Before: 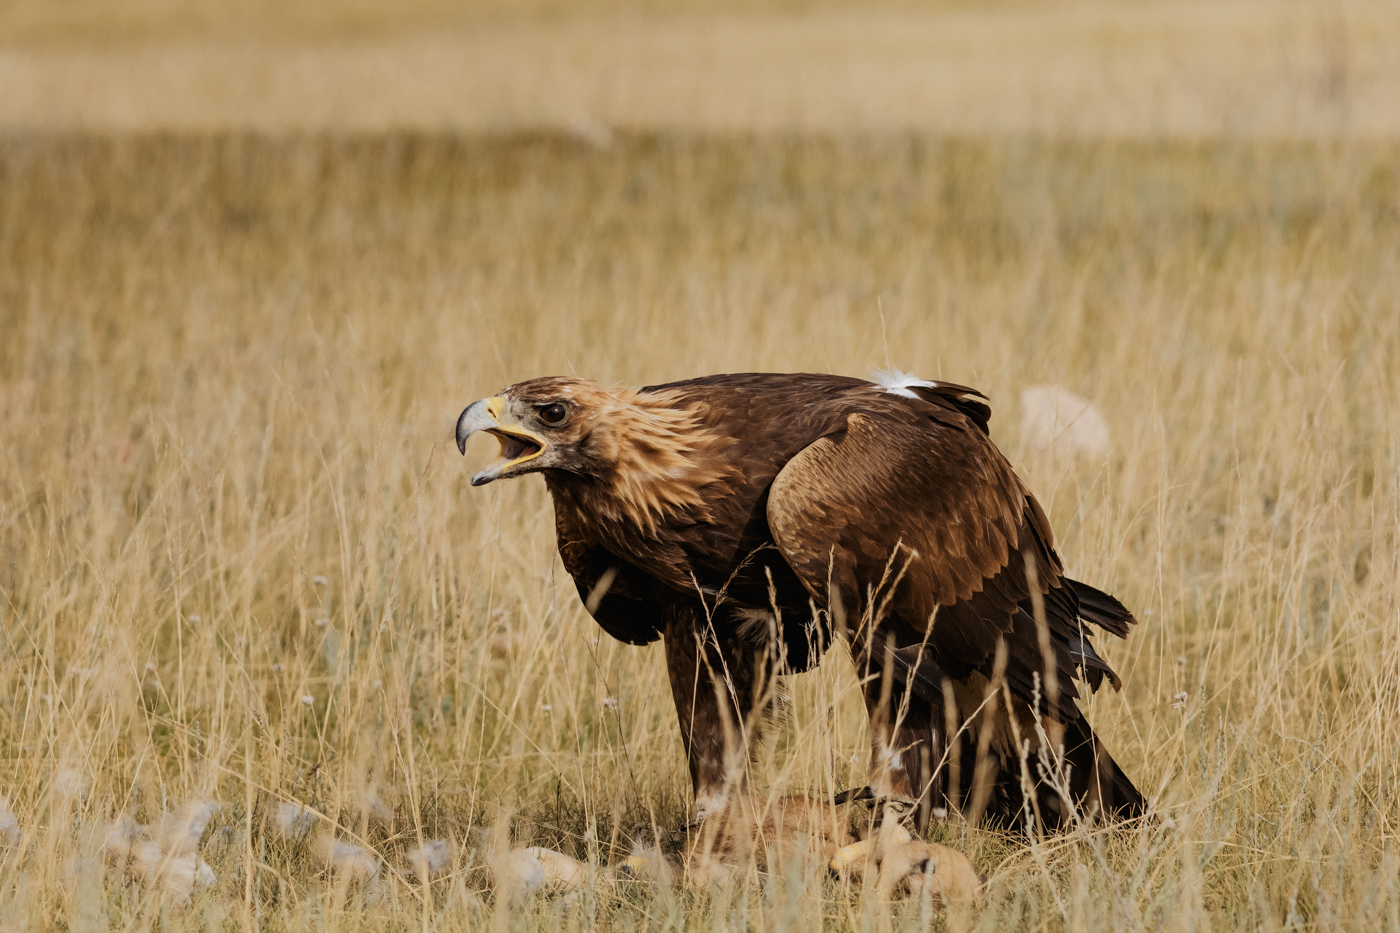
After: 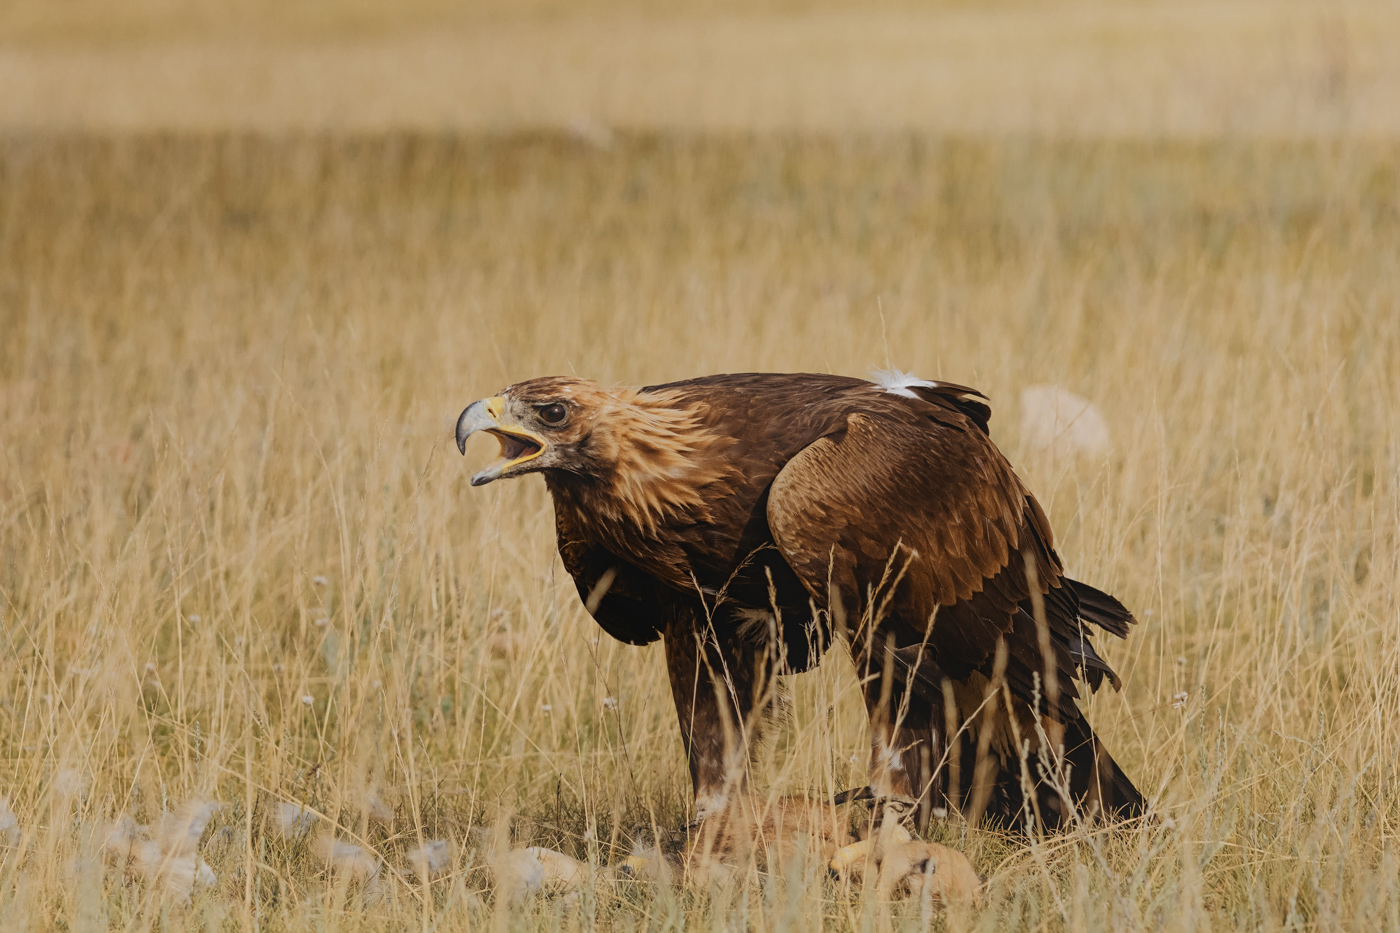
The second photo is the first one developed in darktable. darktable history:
contrast equalizer: octaves 7, y [[0.439, 0.44, 0.442, 0.457, 0.493, 0.498], [0.5 ×6], [0.5 ×6], [0 ×6], [0 ×6]]
